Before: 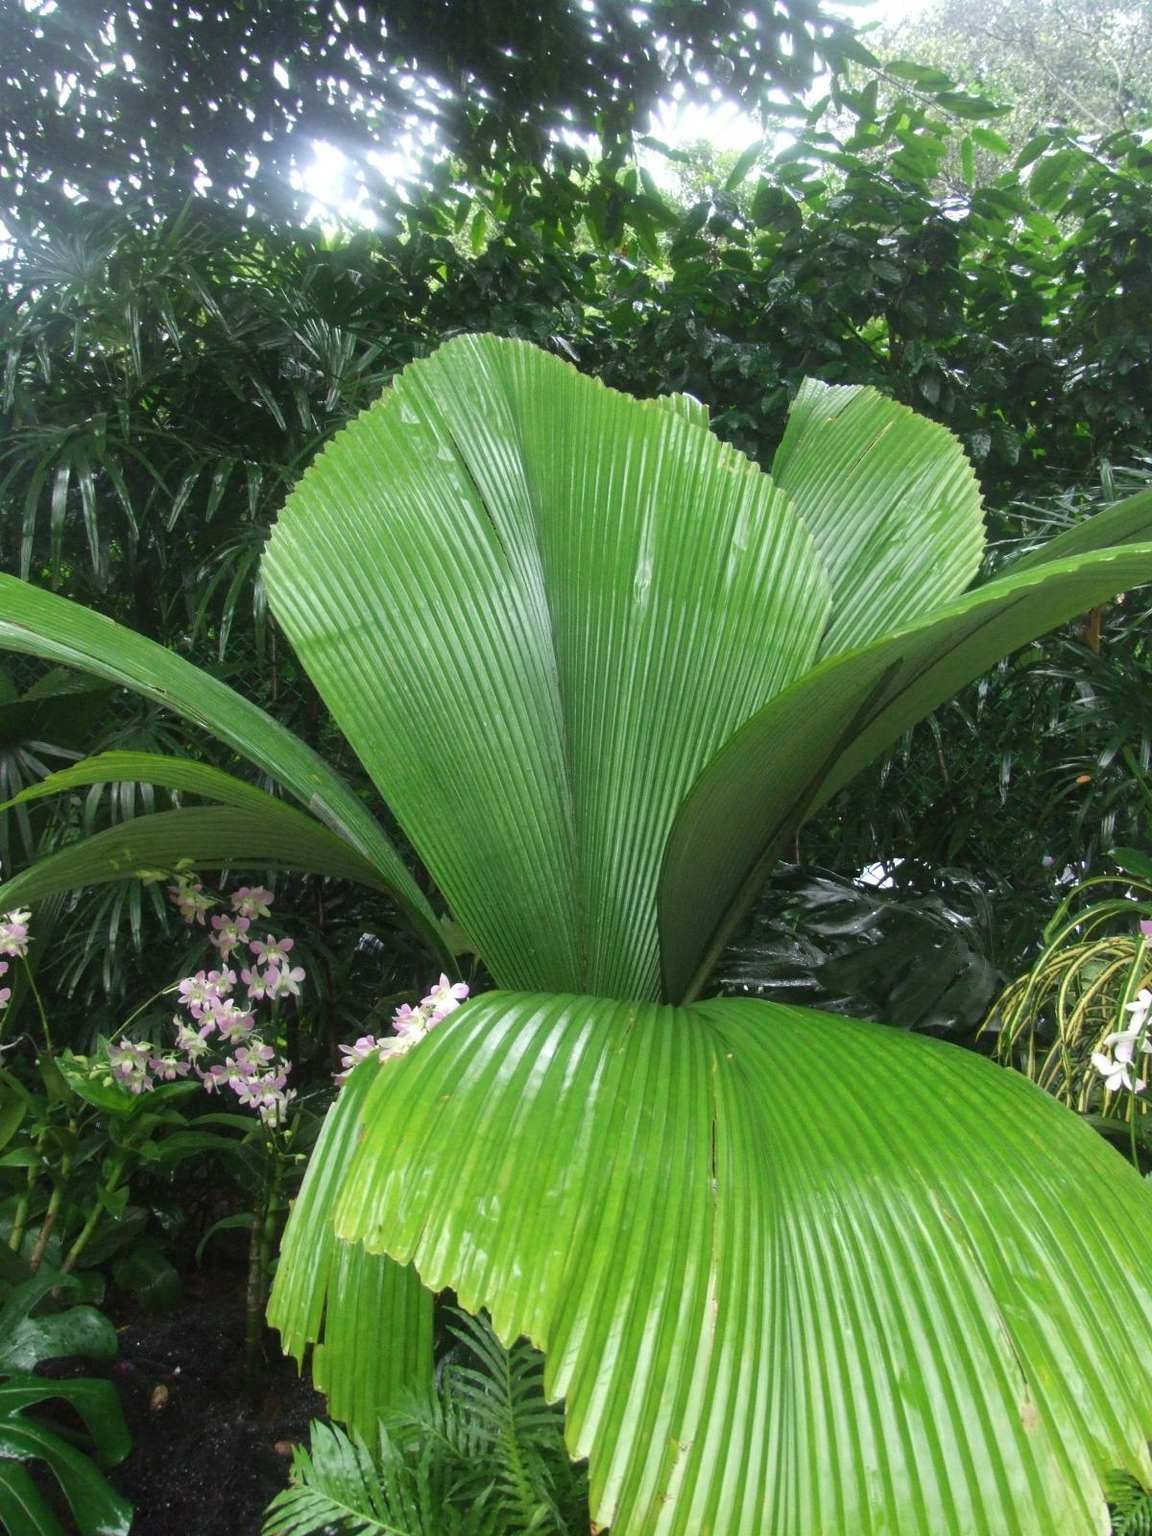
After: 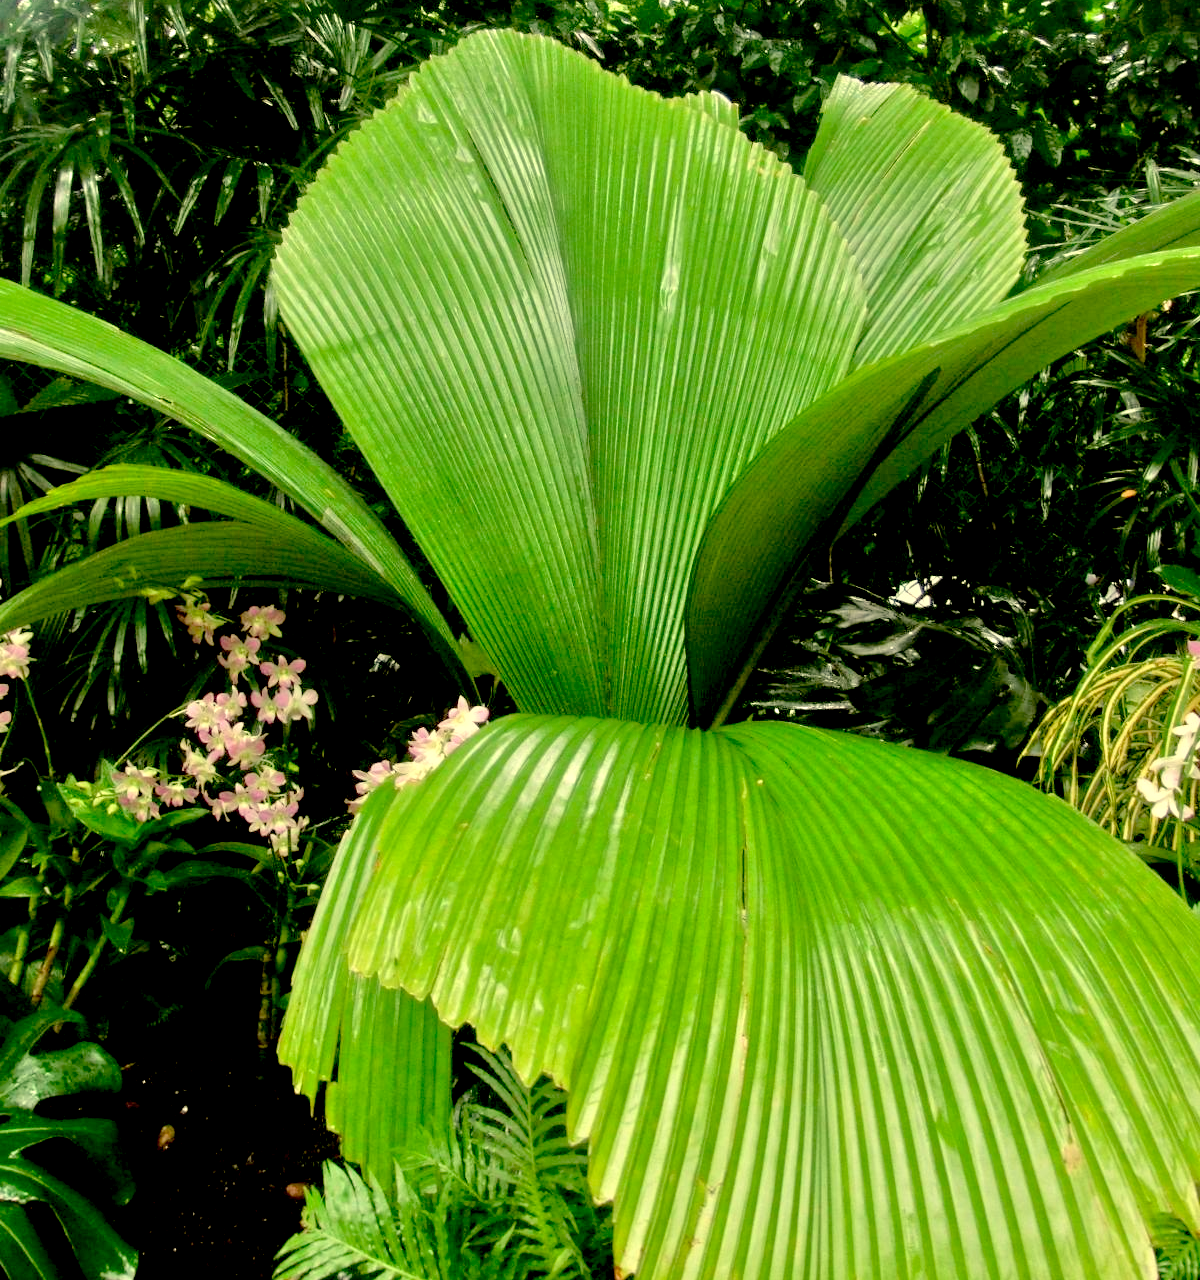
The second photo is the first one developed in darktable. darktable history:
exposure: black level correction 0.029, exposure -0.073 EV, compensate highlight preservation false
white balance: red 1.08, blue 0.791
crop and rotate: top 19.998%
tone equalizer: -7 EV 0.15 EV, -6 EV 0.6 EV, -5 EV 1.15 EV, -4 EV 1.33 EV, -3 EV 1.15 EV, -2 EV 0.6 EV, -1 EV 0.15 EV, mask exposure compensation -0.5 EV
